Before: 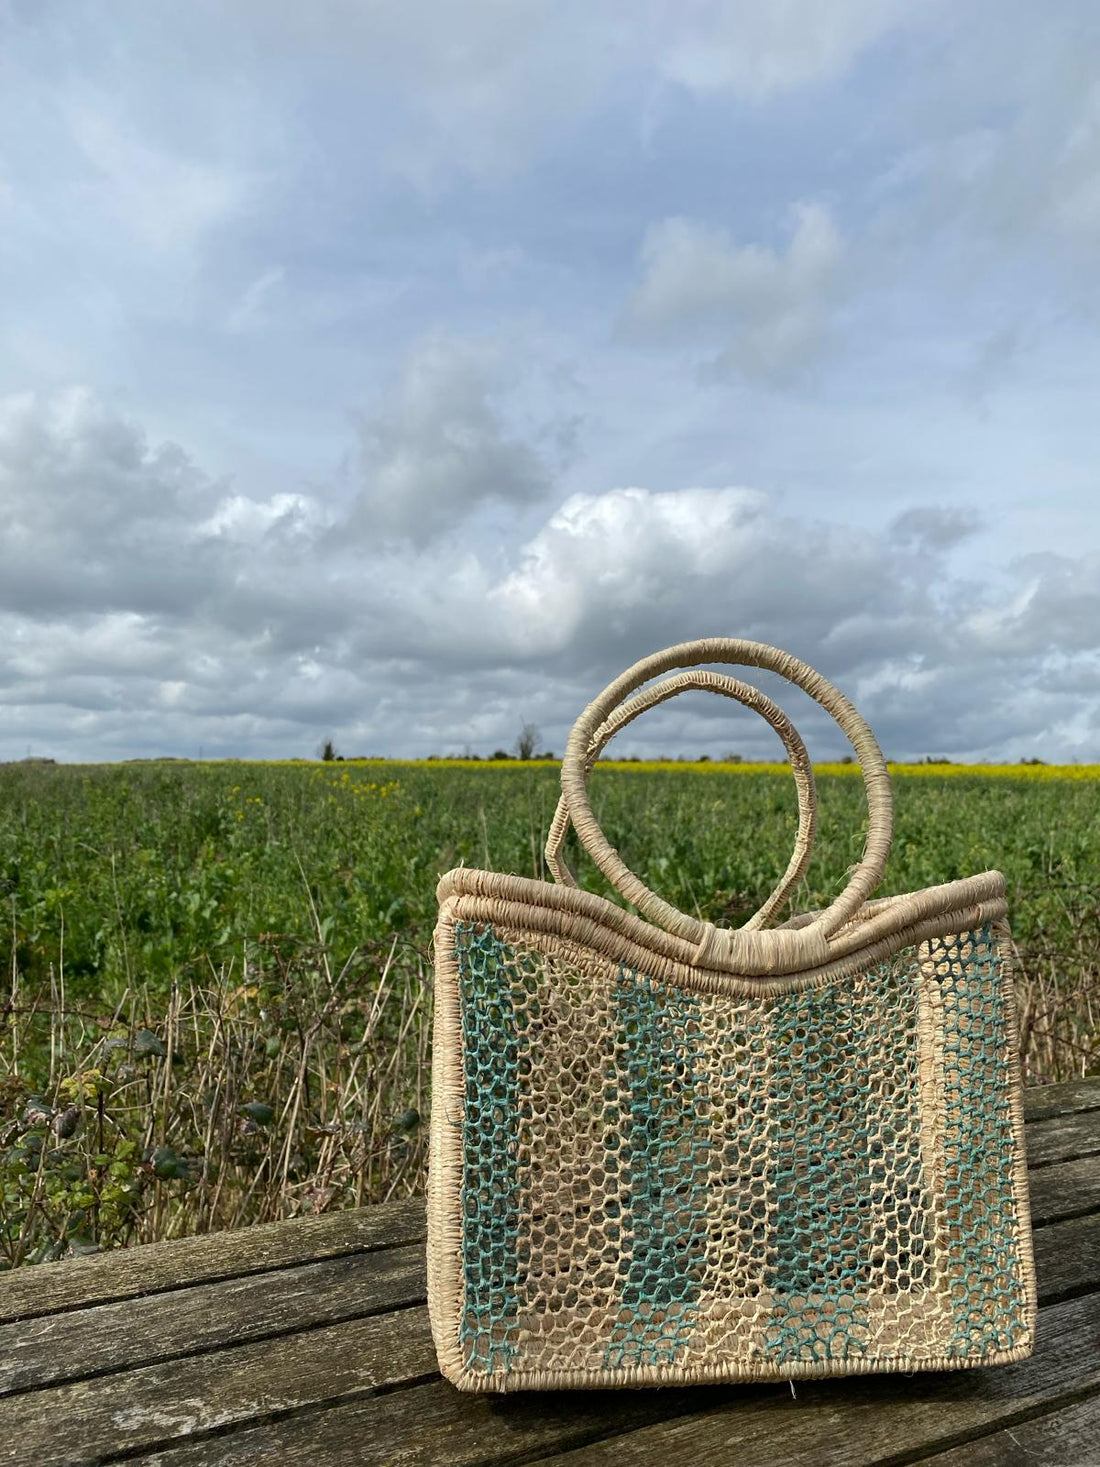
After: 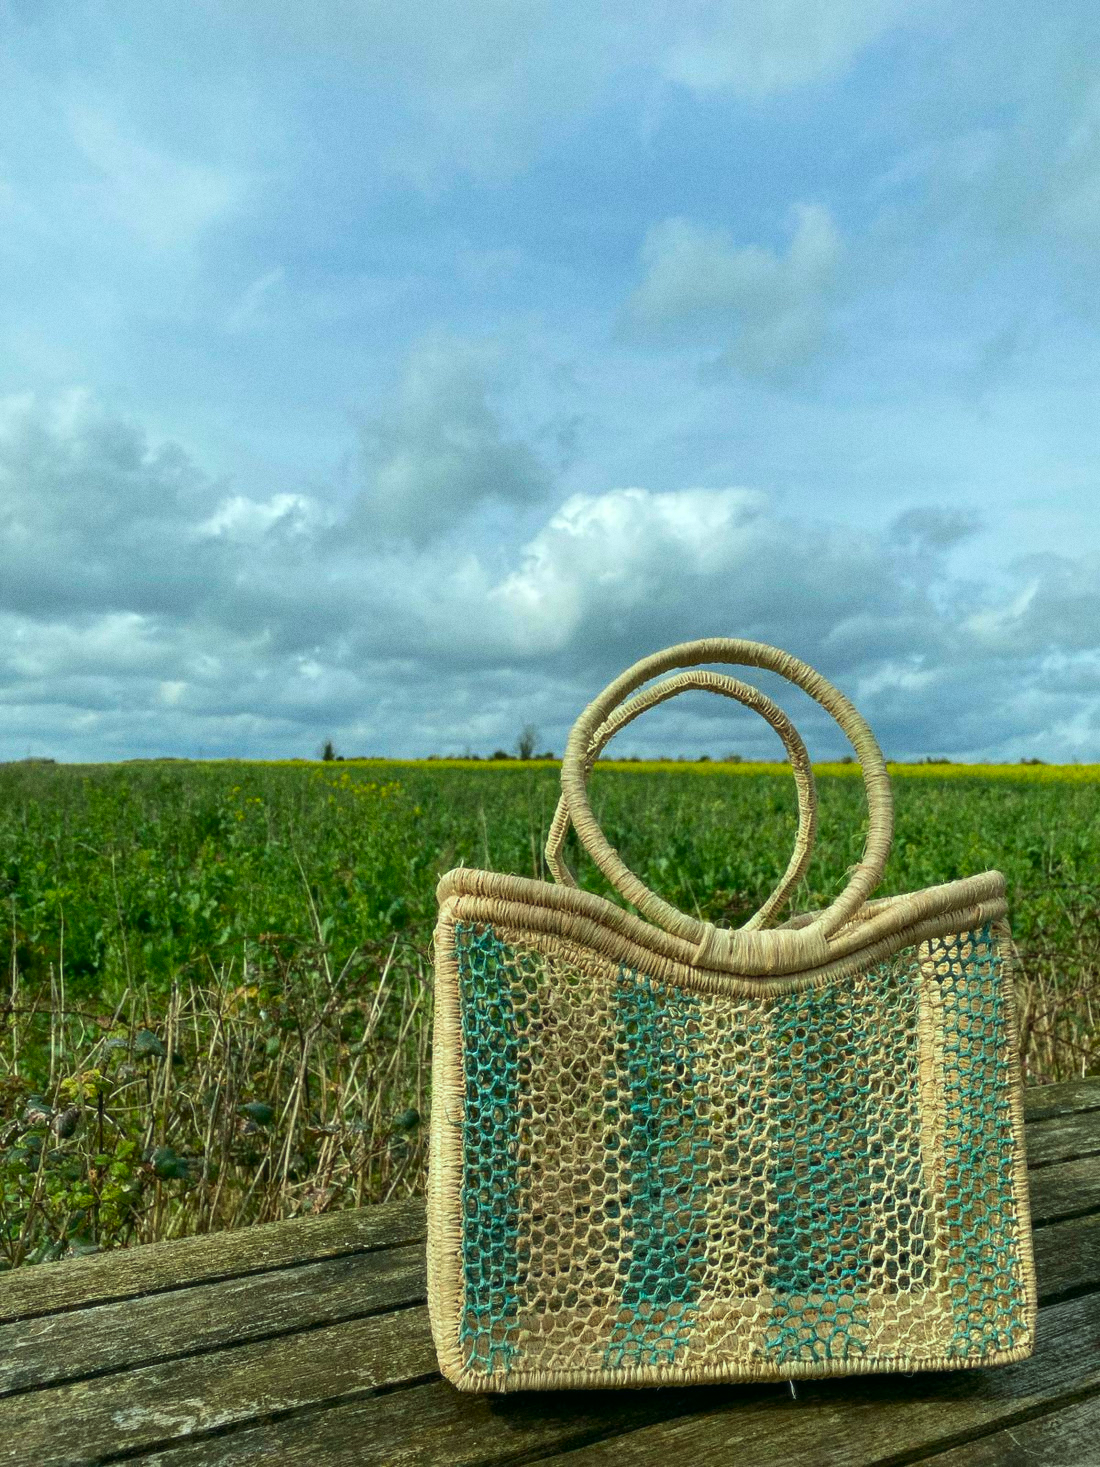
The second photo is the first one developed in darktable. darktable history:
grain: coarseness 0.47 ISO
velvia: strength 15%
color correction: highlights a* -7.33, highlights b* 1.26, shadows a* -3.55, saturation 1.4
soften: size 10%, saturation 50%, brightness 0.2 EV, mix 10%
